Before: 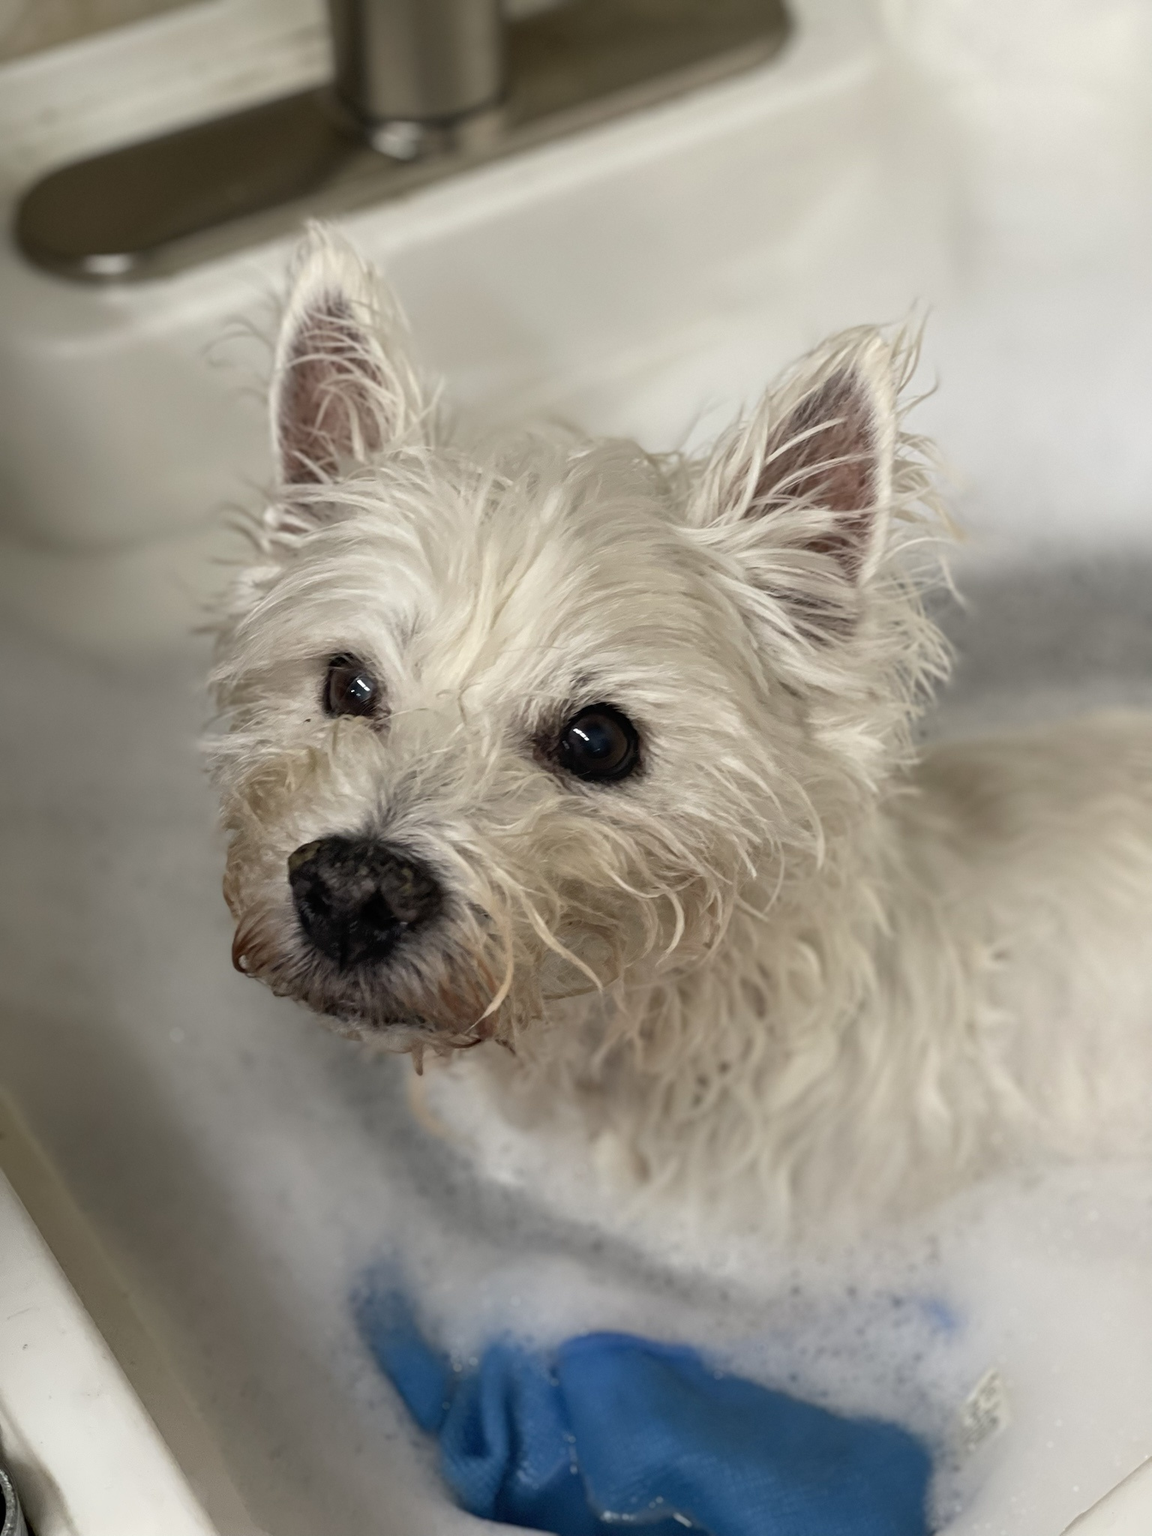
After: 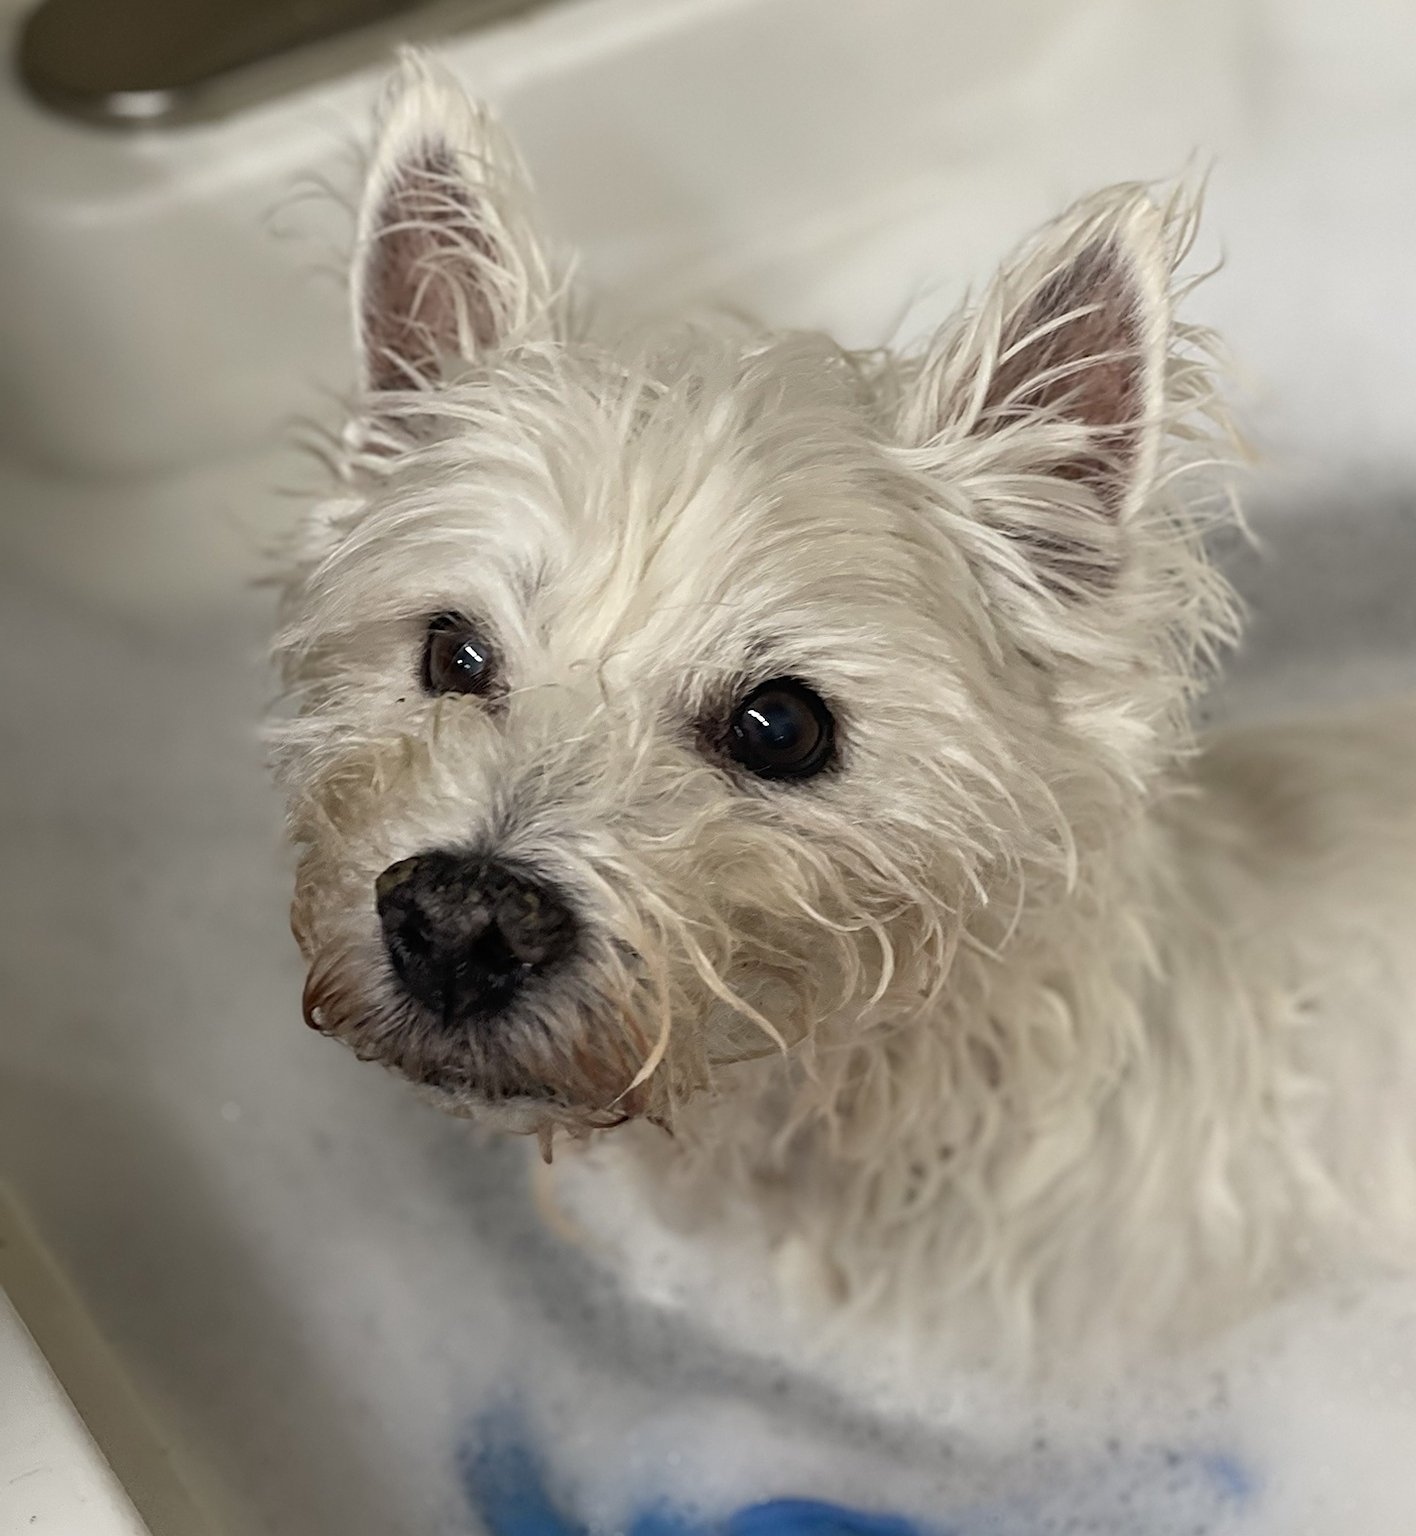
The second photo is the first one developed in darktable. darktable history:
crop and rotate: angle 0.092°, top 11.985%, right 5.658%, bottom 11.322%
sharpen: amount 0.49
